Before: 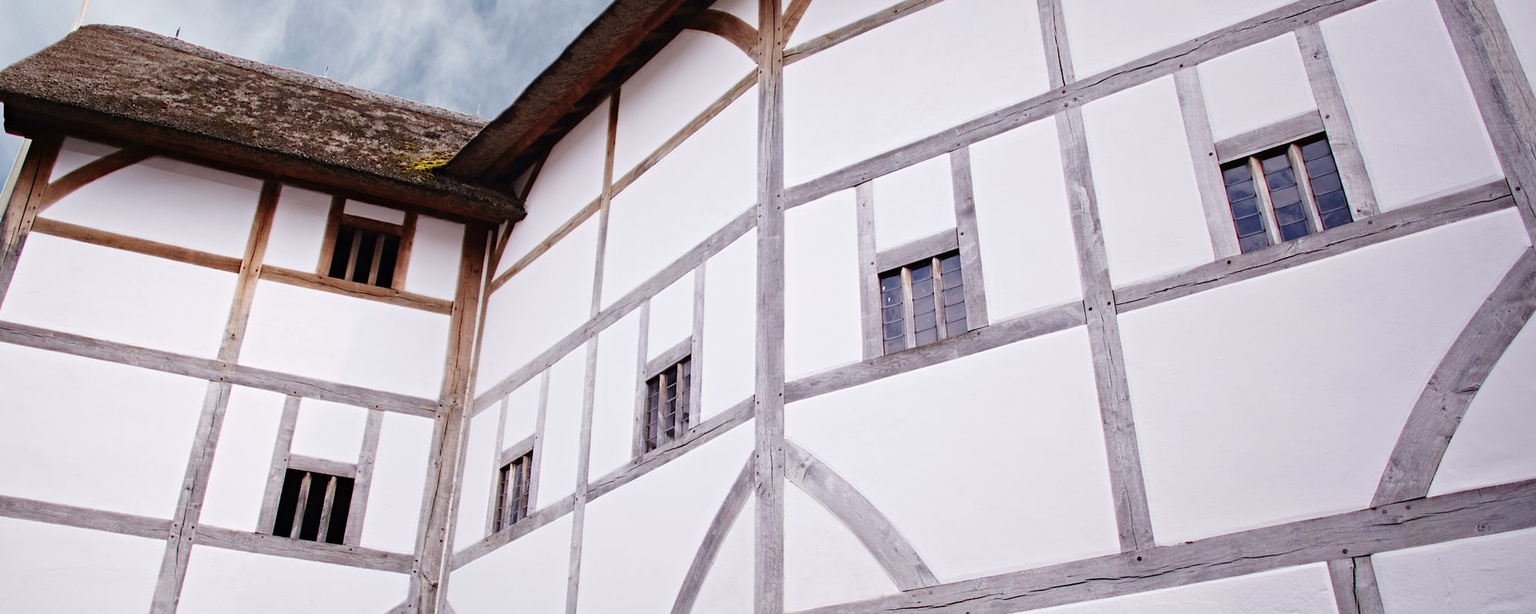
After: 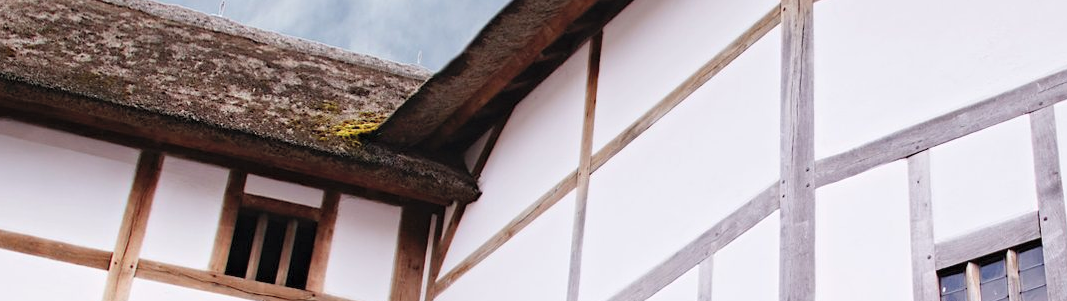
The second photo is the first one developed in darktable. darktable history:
crop: left 10.121%, top 10.631%, right 36.218%, bottom 51.526%
contrast brightness saturation: brightness 0.13
